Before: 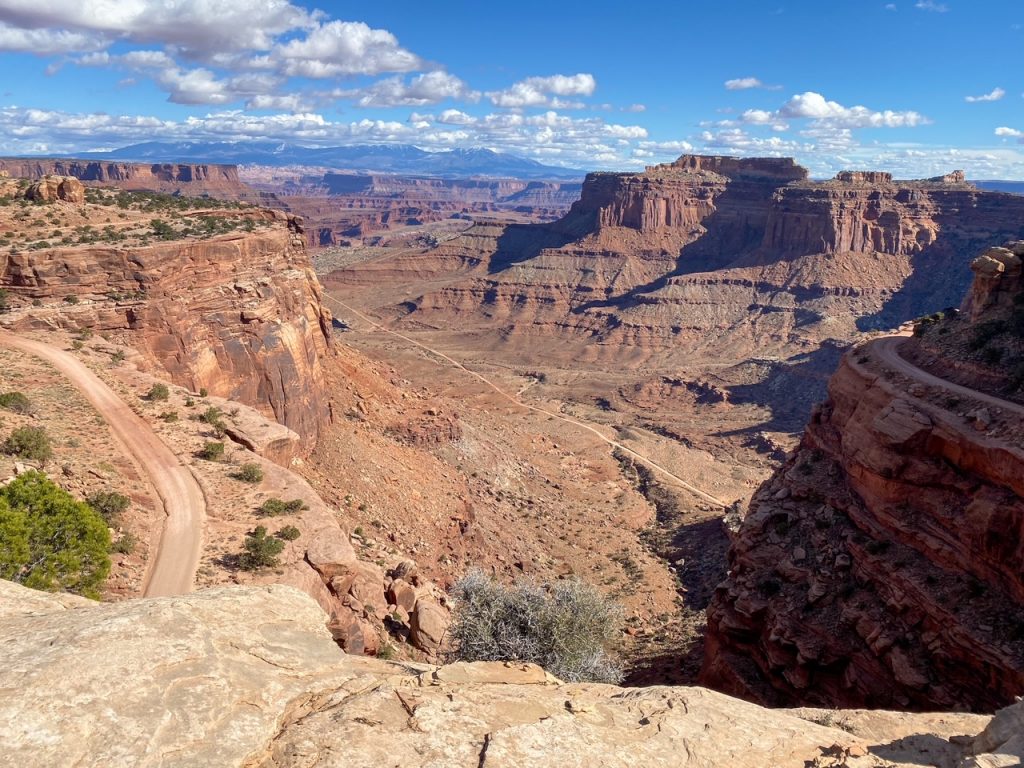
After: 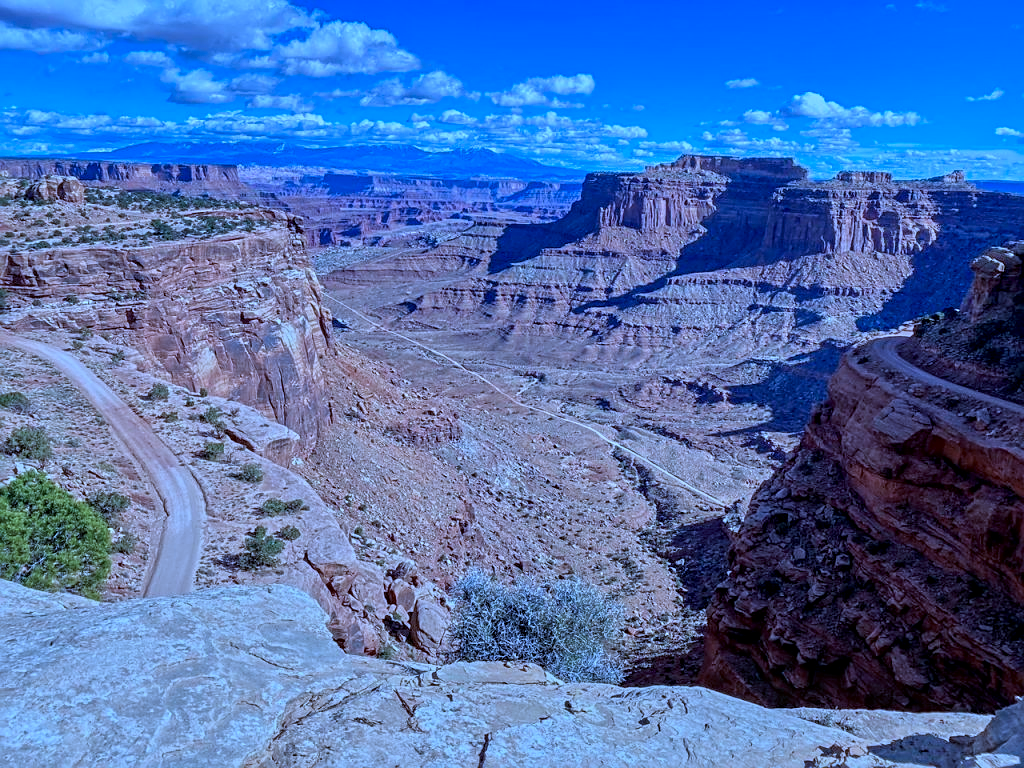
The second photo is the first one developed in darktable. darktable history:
tone equalizer: -8 EV -0.002 EV, -7 EV 0.005 EV, -6 EV -0.008 EV, -5 EV 0.007 EV, -4 EV -0.042 EV, -3 EV -0.233 EV, -2 EV -0.662 EV, -1 EV -0.983 EV, +0 EV -0.969 EV, smoothing diameter 2%, edges refinement/feathering 20, mask exposure compensation -1.57 EV, filter diffusion 5
sharpen: on, module defaults
color calibration: illuminant as shot in camera, x 0.462, y 0.419, temperature 2651.64 K
local contrast: detail 130%
